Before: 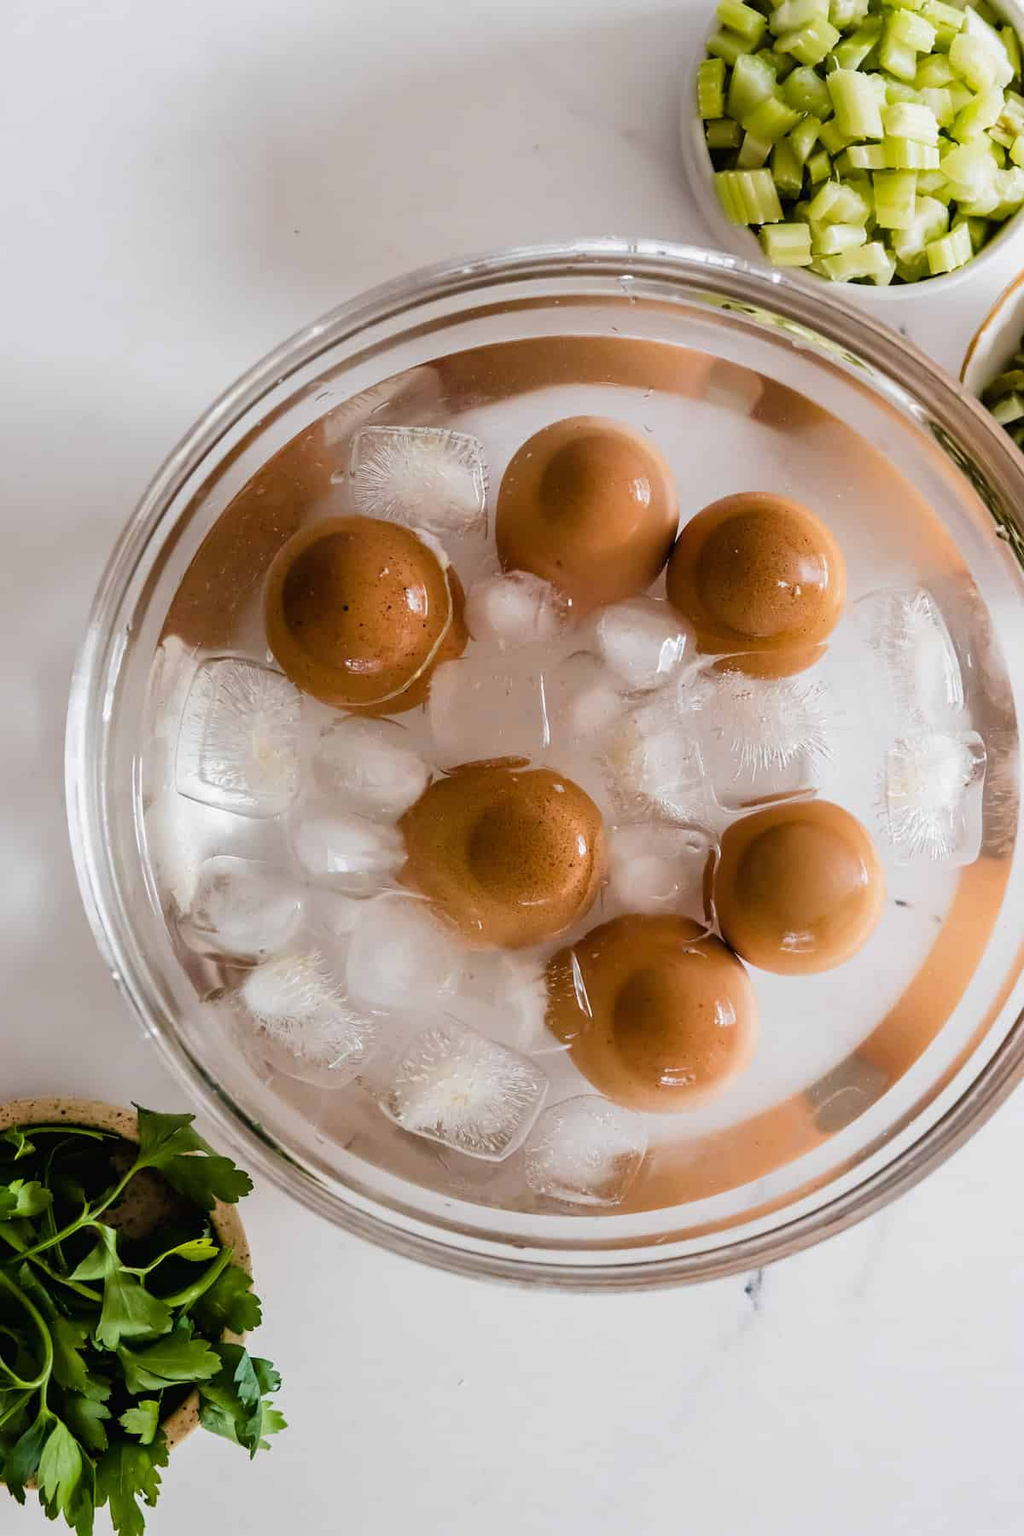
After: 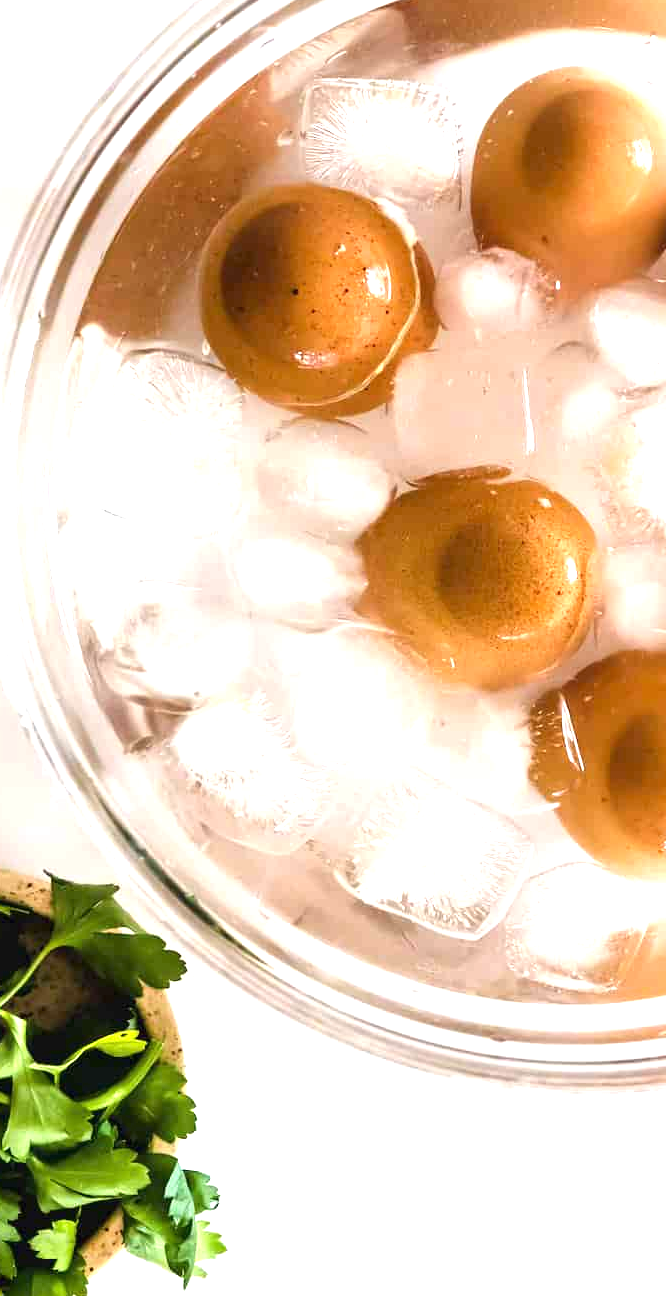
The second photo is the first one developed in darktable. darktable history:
crop: left 9.184%, top 23.428%, right 35.077%, bottom 4.556%
exposure: black level correction 0, exposure 1.389 EV, compensate highlight preservation false
